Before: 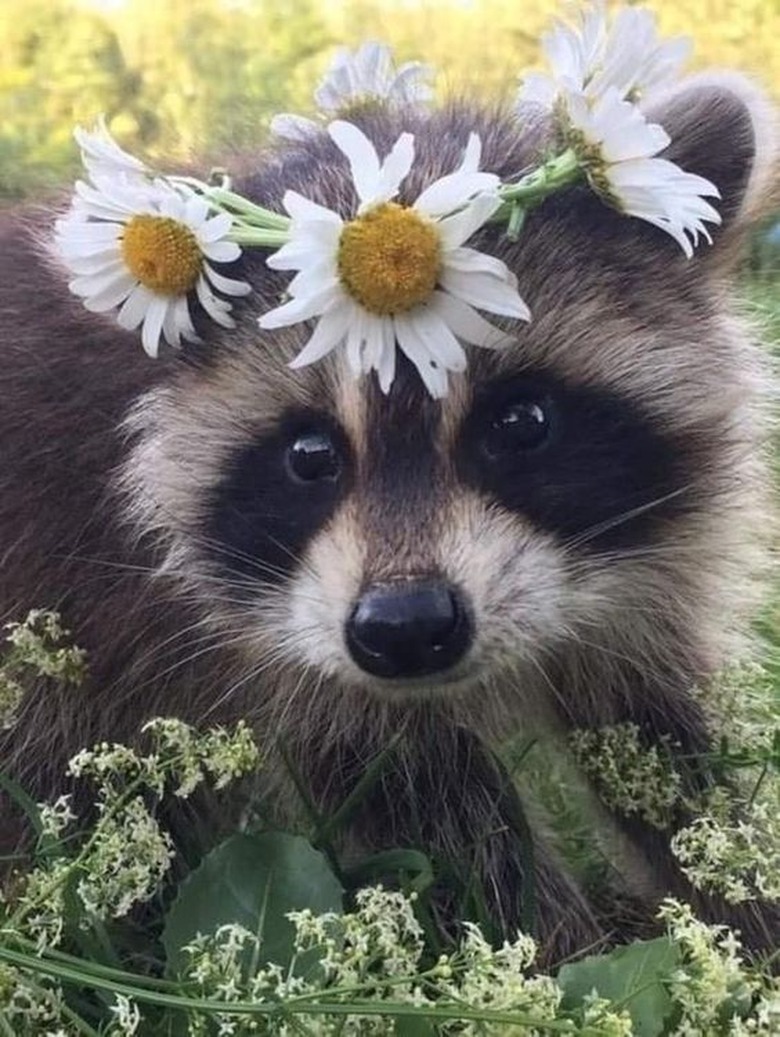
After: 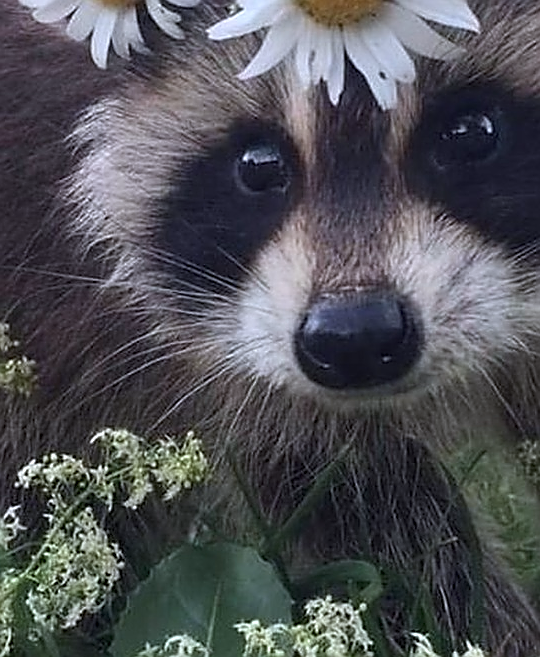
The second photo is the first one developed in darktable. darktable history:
sharpen: radius 1.392, amount 1.233, threshold 0.642
color correction: highlights a* -0.83, highlights b* -8.59
crop: left 6.568%, top 27.962%, right 24.142%, bottom 8.616%
